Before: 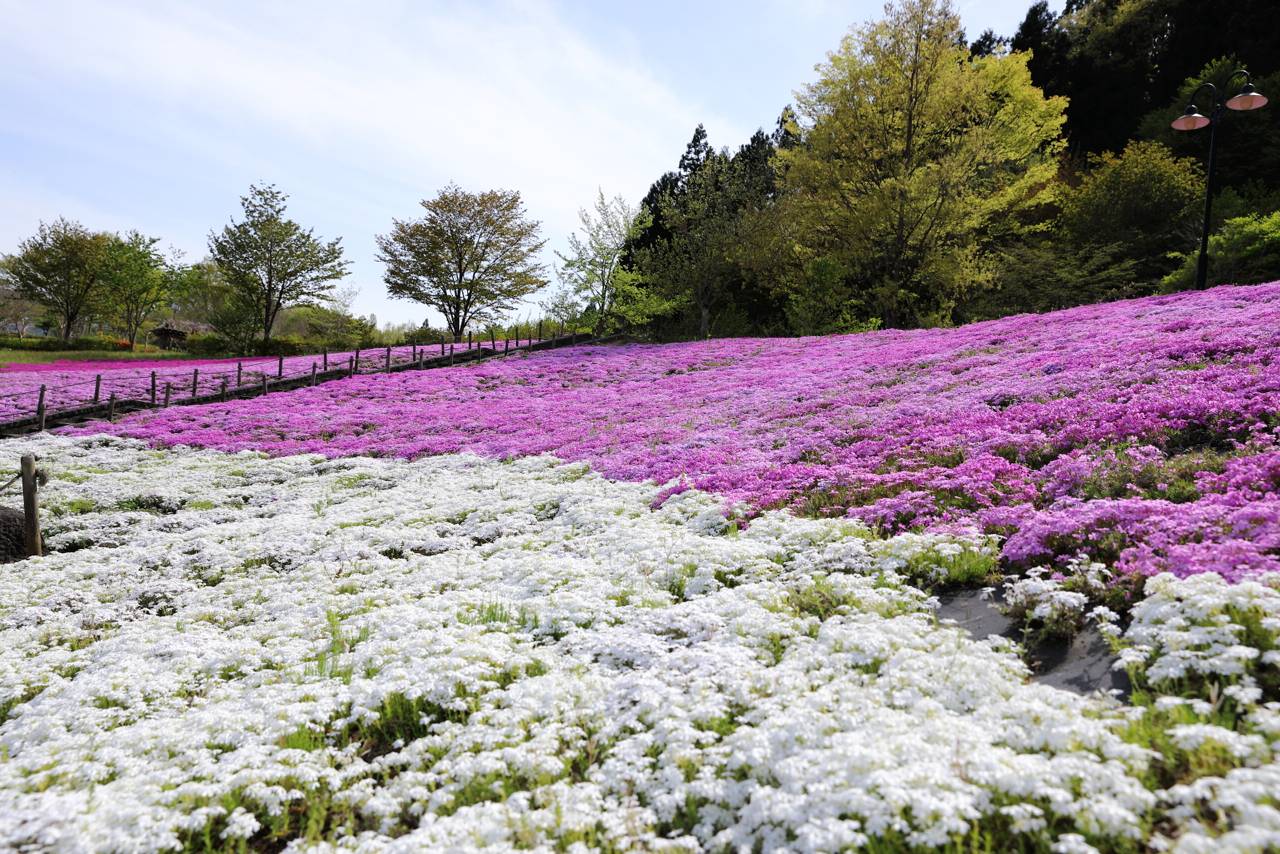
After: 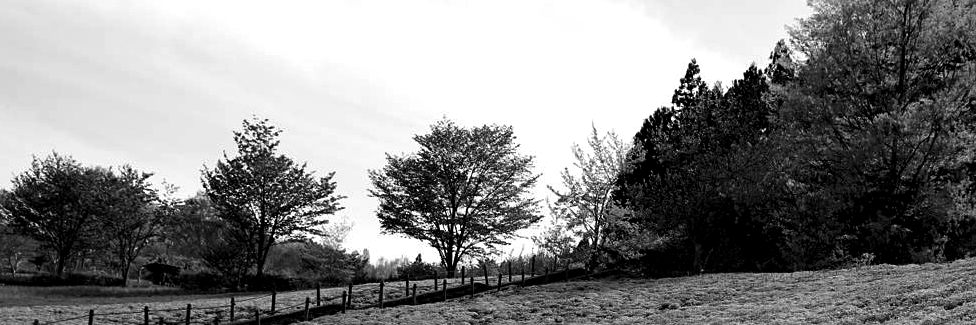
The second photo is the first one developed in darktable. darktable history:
sharpen: amount 0.2
monochrome: on, module defaults
levels: levels [0.101, 0.578, 0.953]
crop: left 0.579%, top 7.627%, right 23.167%, bottom 54.275%
color correction: highlights a* 40, highlights b* 40, saturation 0.69
